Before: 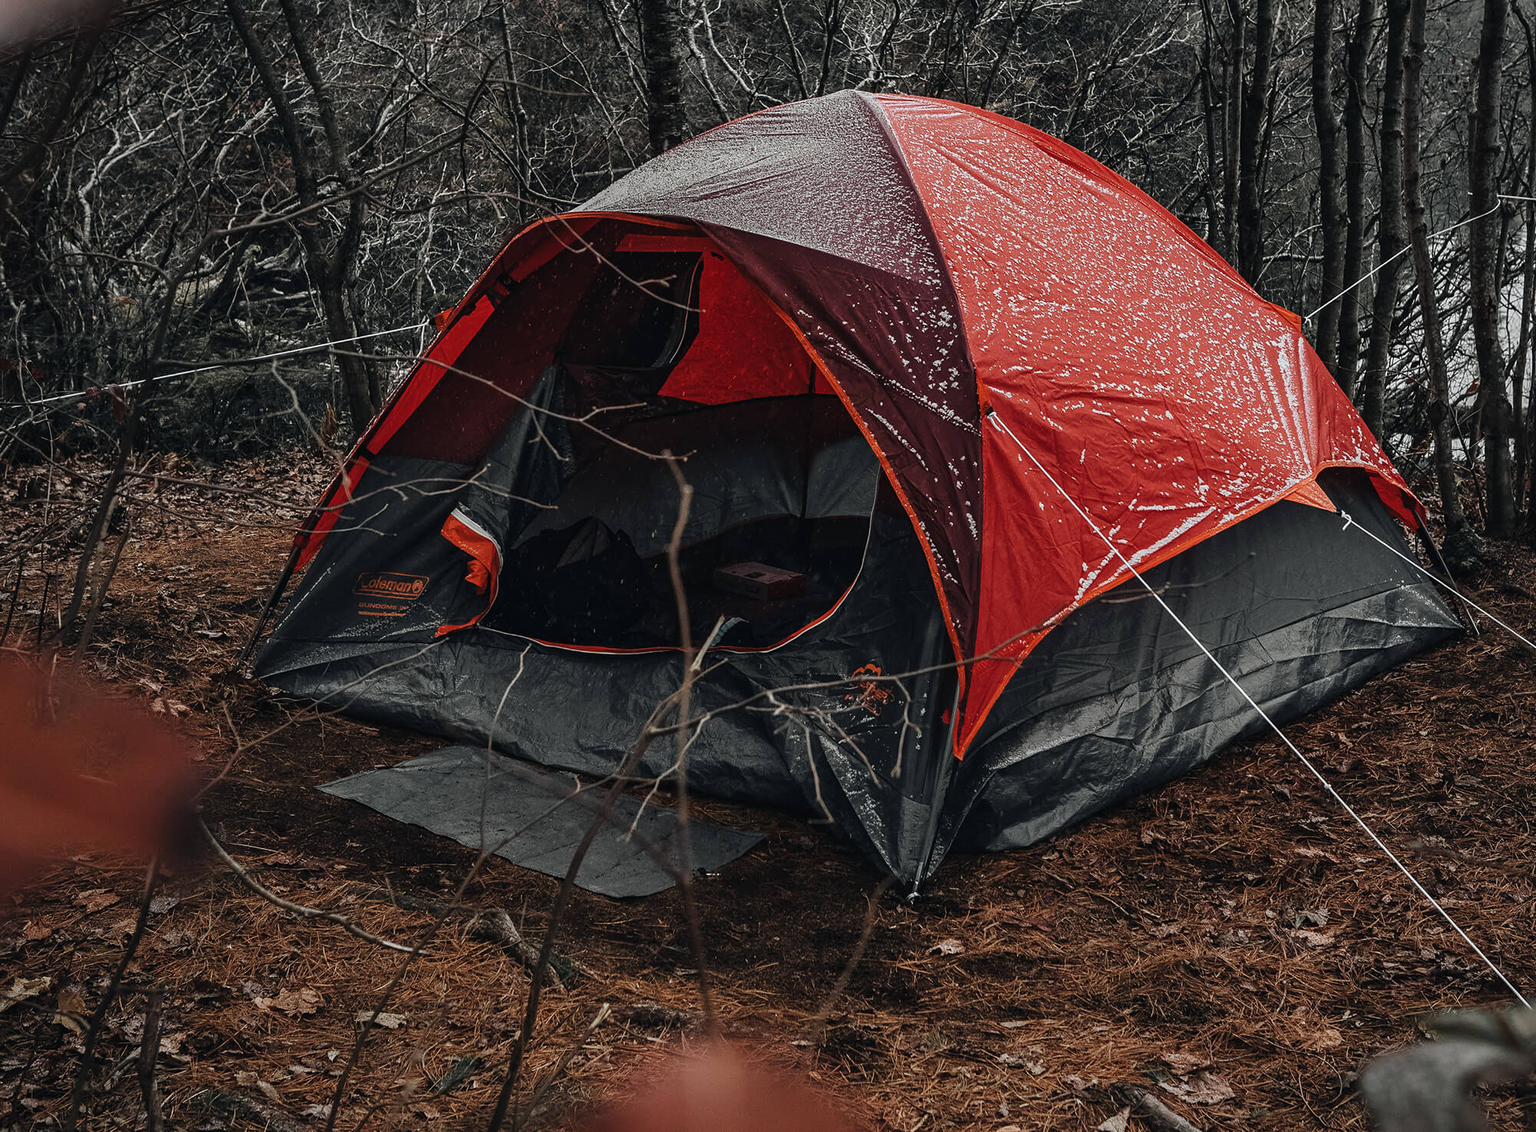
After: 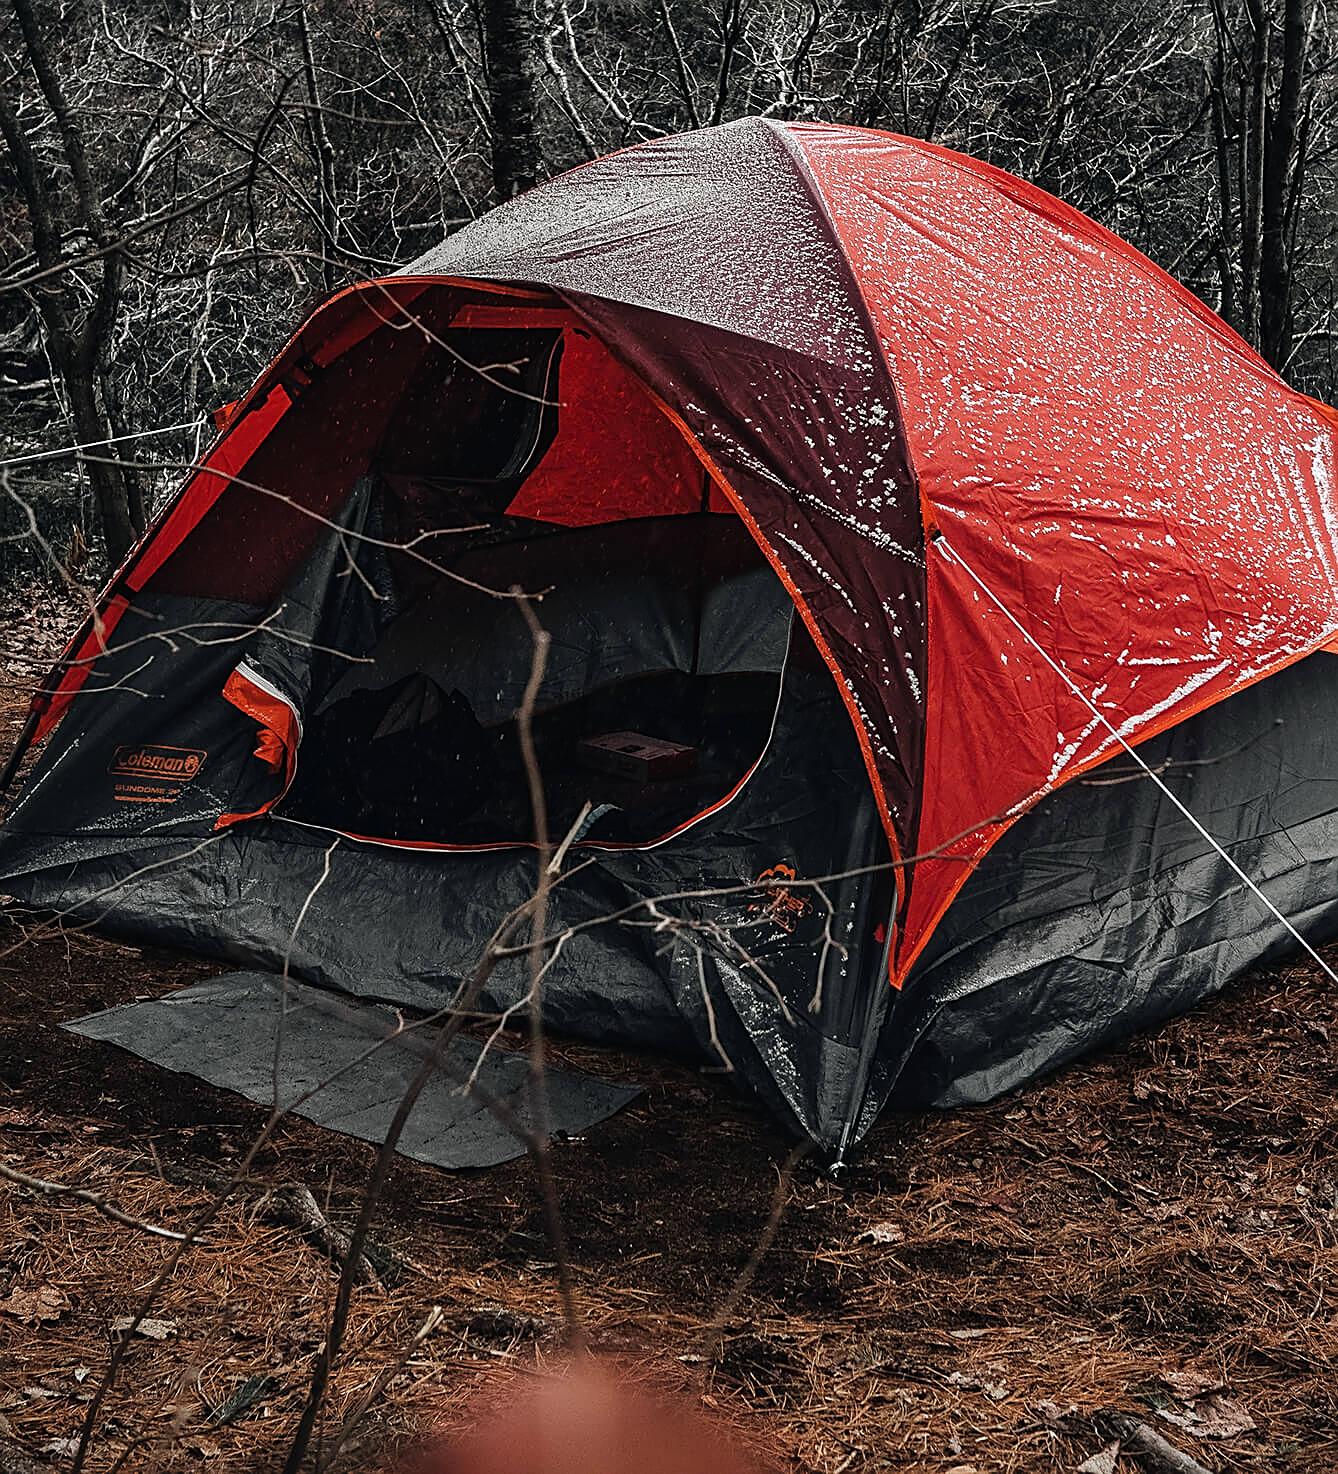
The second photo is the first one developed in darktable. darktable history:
tone equalizer: -8 EV -0.405 EV, -7 EV -0.416 EV, -6 EV -0.35 EV, -5 EV -0.249 EV, -3 EV 0.243 EV, -2 EV 0.31 EV, -1 EV 0.406 EV, +0 EV 0.443 EV
color balance rgb: perceptual saturation grading › global saturation 0.247%, perceptual saturation grading › mid-tones 11.723%
crop and rotate: left 17.632%, right 15.427%
color correction: highlights a* 0.013, highlights b* -0.367
sharpen: on, module defaults
